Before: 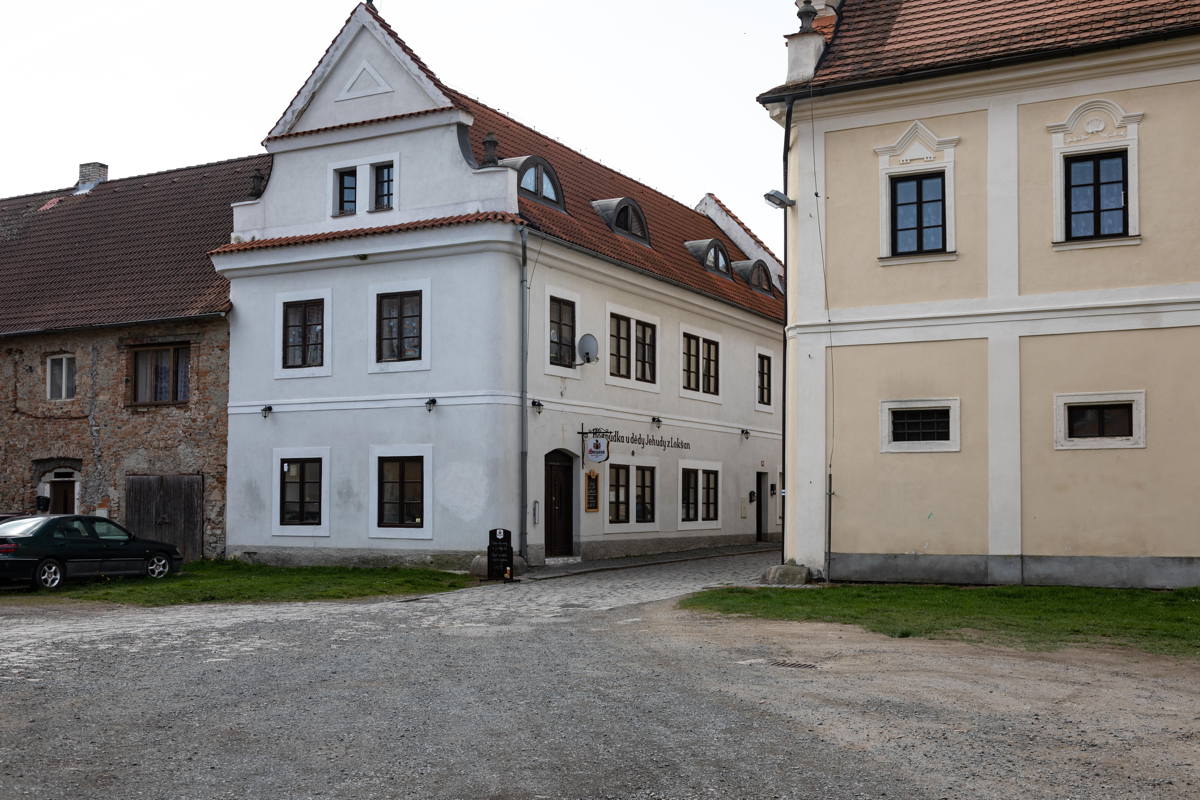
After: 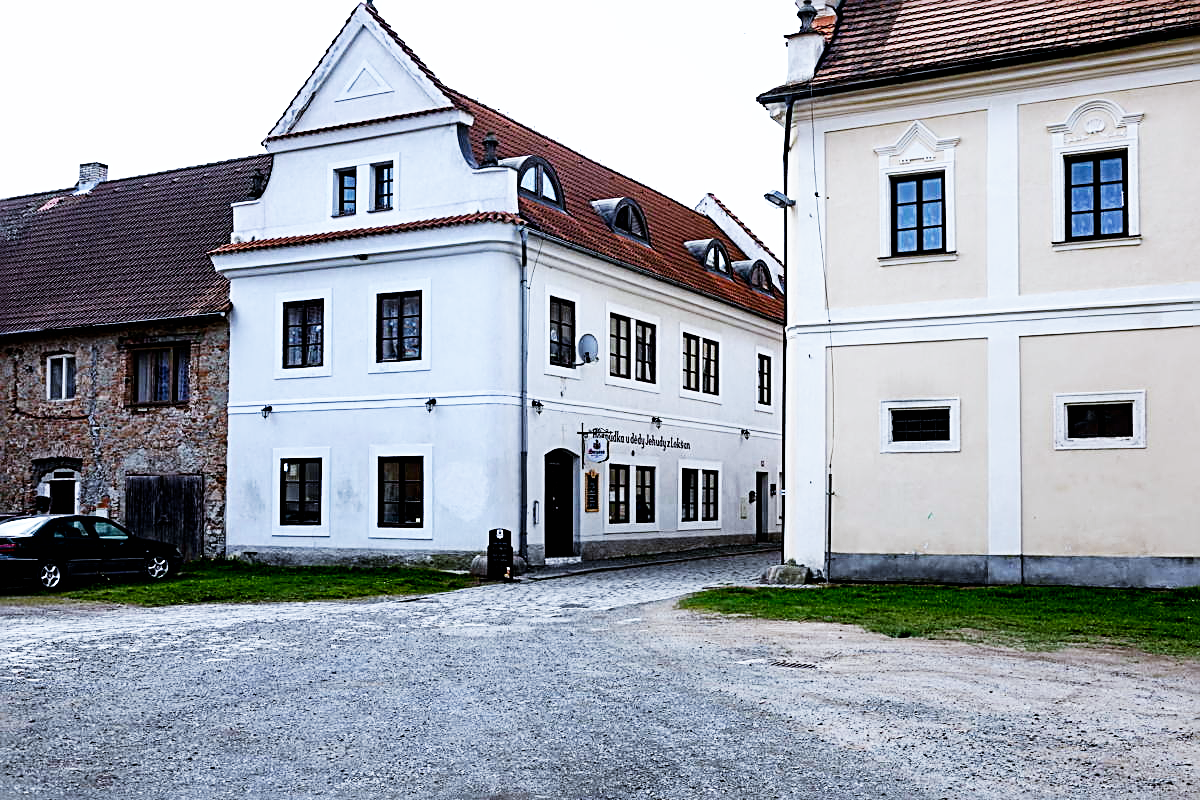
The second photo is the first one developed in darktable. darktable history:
sharpen: radius 2.584, amount 0.688
base curve: curves: ch0 [(0, 0) (0.007, 0.004) (0.027, 0.03) (0.046, 0.07) (0.207, 0.54) (0.442, 0.872) (0.673, 0.972) (1, 1)], preserve colors none
exposure: black level correction 0.009, exposure -0.159 EV, compensate highlight preservation false
white balance: red 0.926, green 1.003, blue 1.133
